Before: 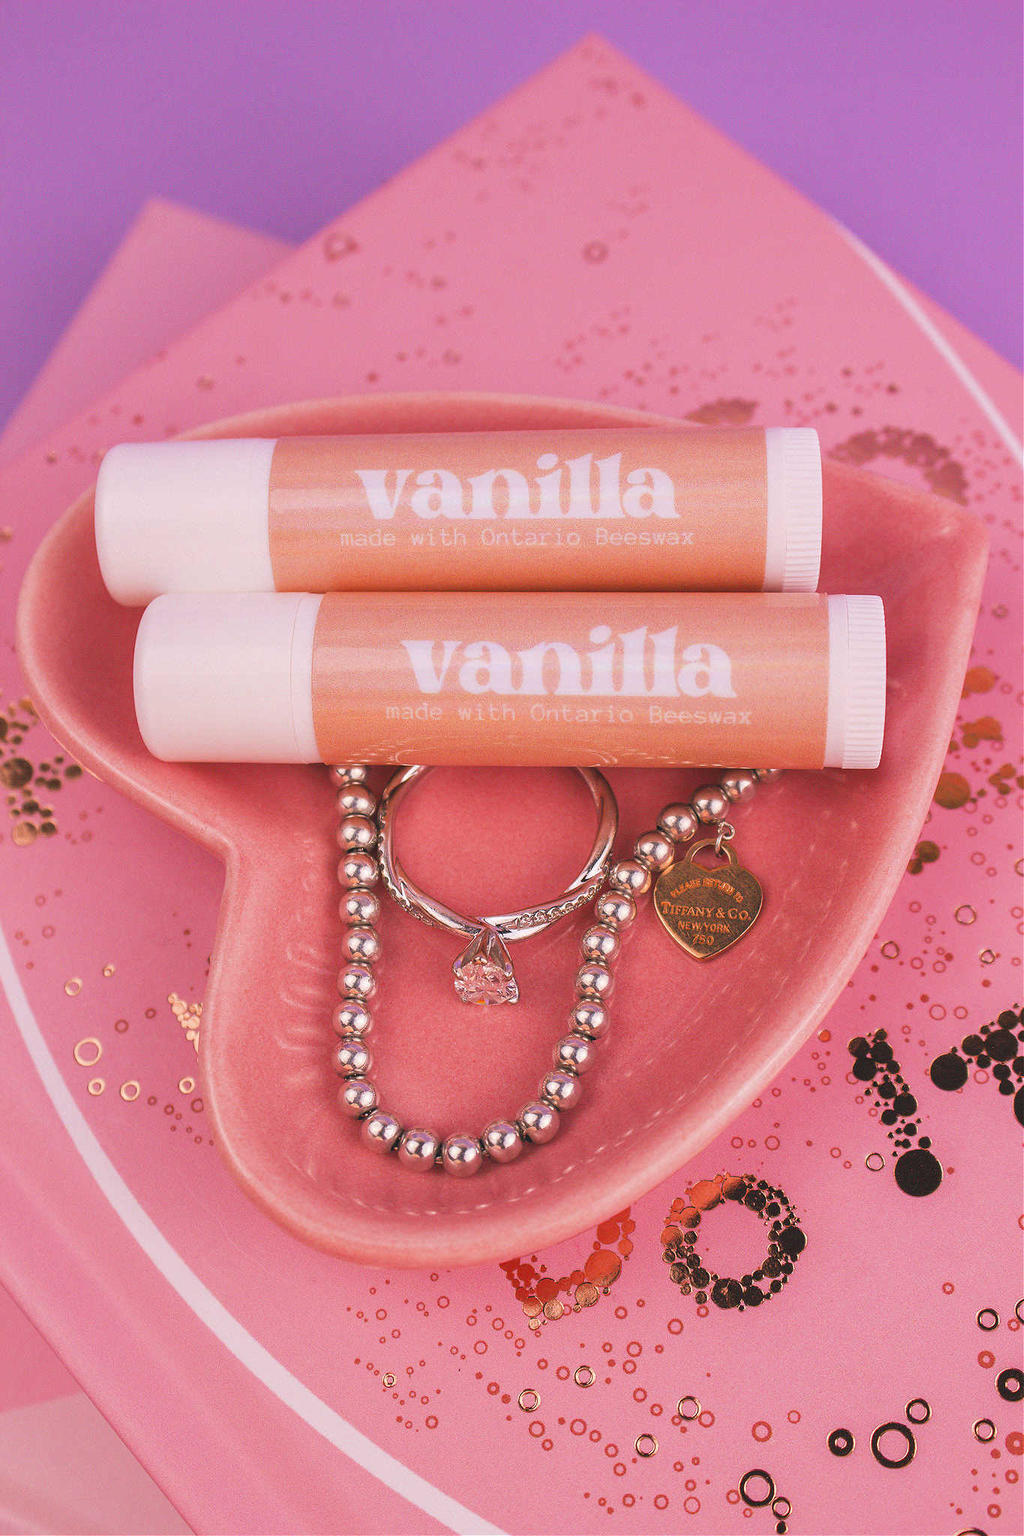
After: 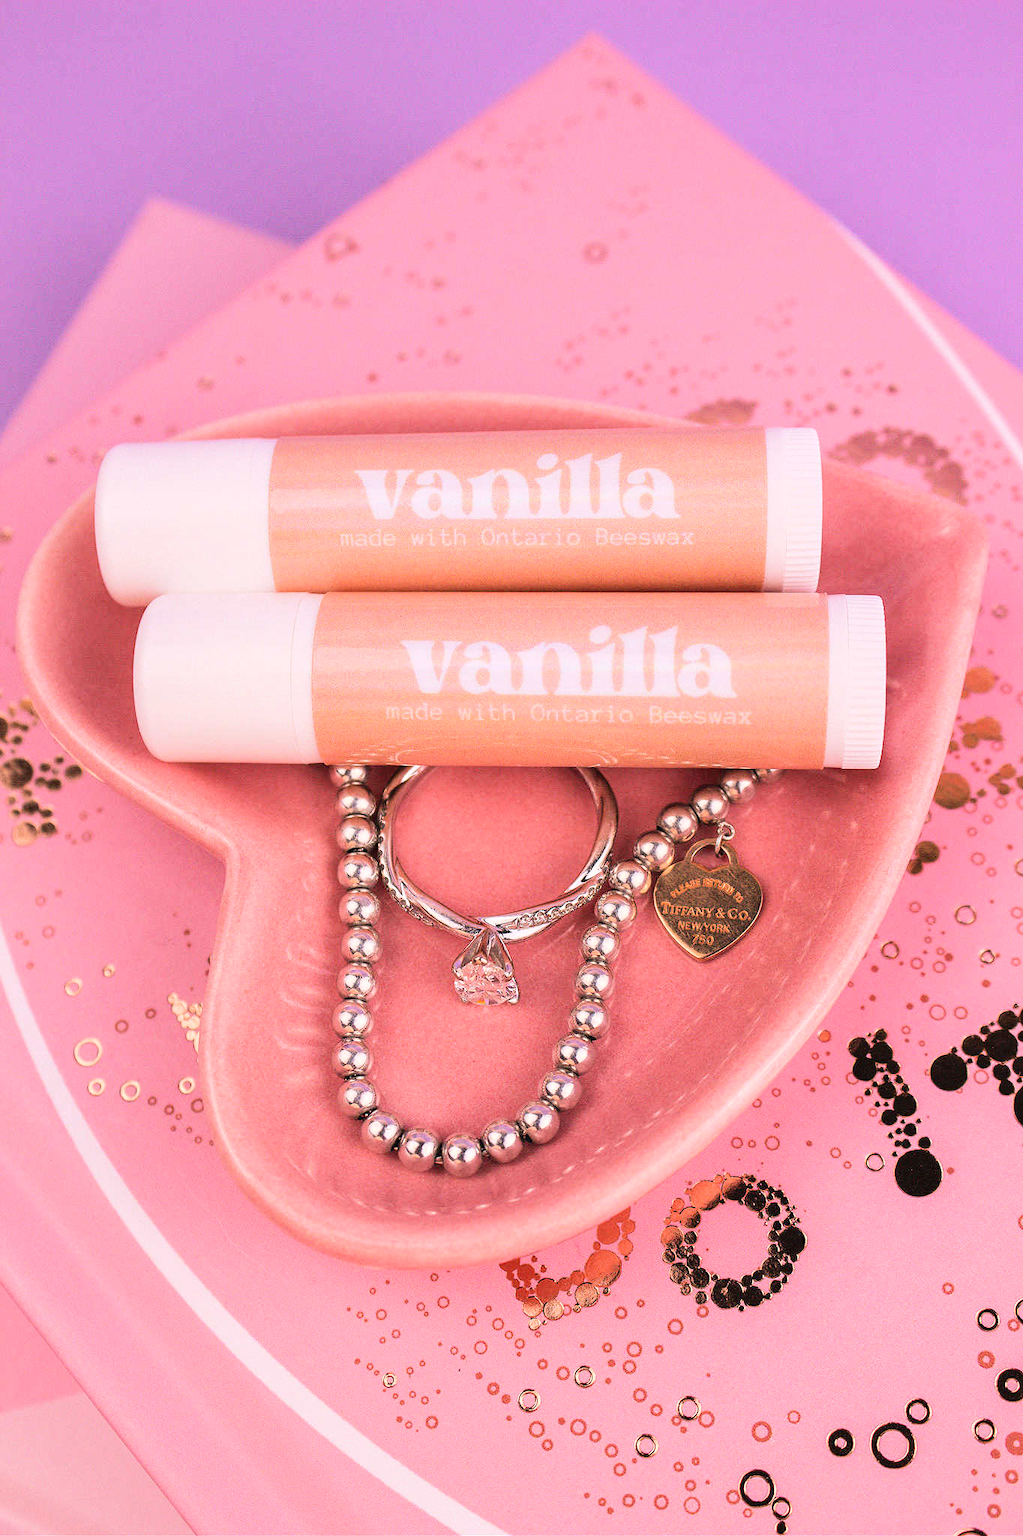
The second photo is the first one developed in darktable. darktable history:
base curve: curves: ch0 [(0, 0) (0.472, 0.508) (1, 1)], preserve colors none
tone curve: curves: ch0 [(0, 0) (0.003, 0) (0.011, 0.001) (0.025, 0.003) (0.044, 0.005) (0.069, 0.011) (0.1, 0.021) (0.136, 0.035) (0.177, 0.079) (0.224, 0.134) (0.277, 0.219) (0.335, 0.315) (0.399, 0.42) (0.468, 0.529) (0.543, 0.636) (0.623, 0.727) (0.709, 0.805) (0.801, 0.88) (0.898, 0.957) (1, 1)], color space Lab, independent channels, preserve colors none
